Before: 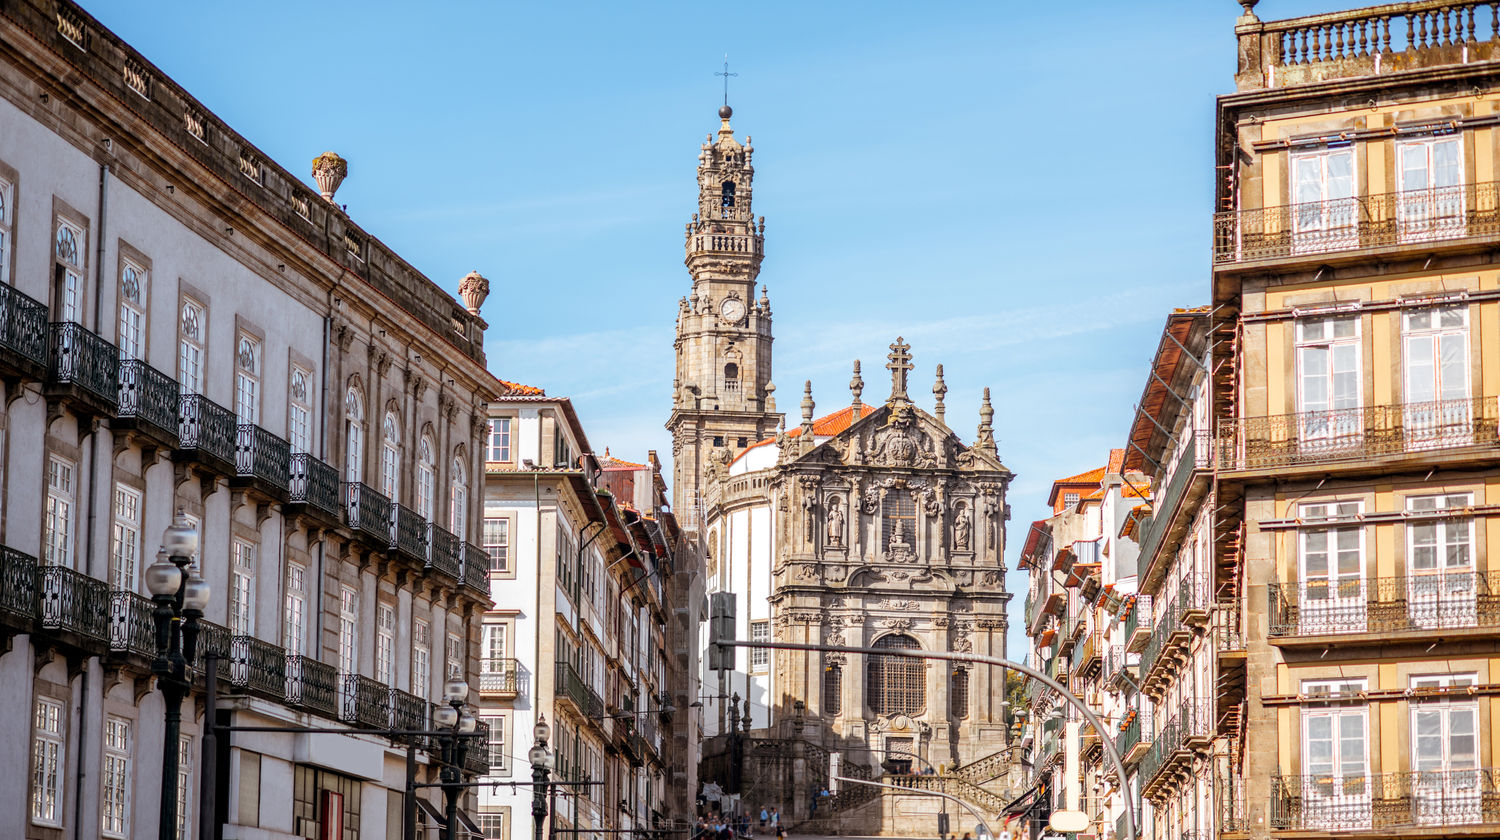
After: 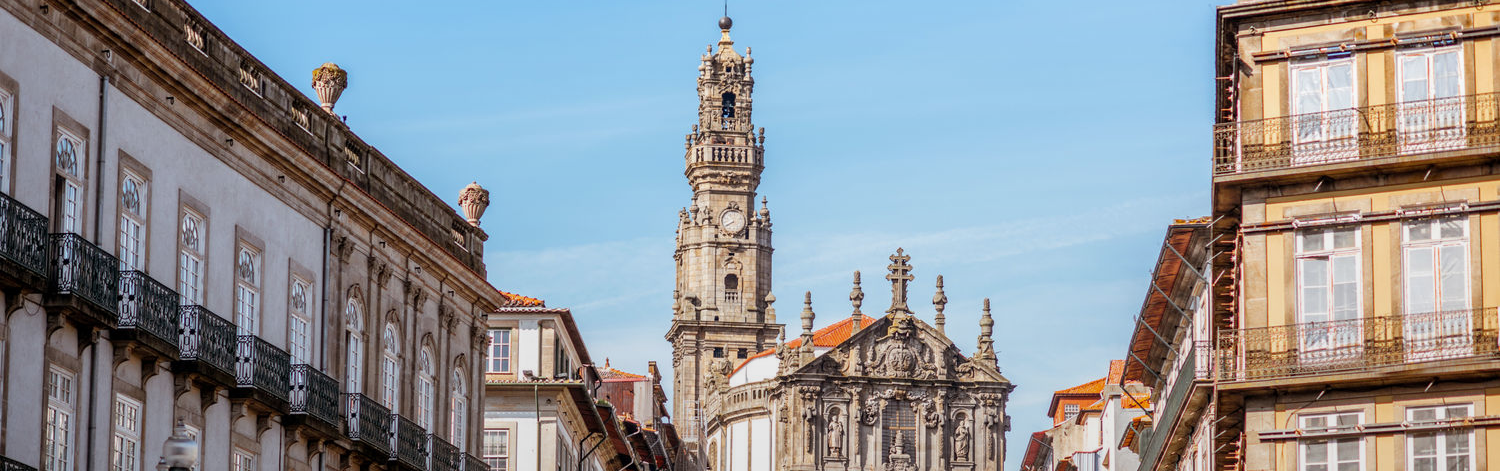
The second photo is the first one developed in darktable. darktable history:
crop and rotate: top 10.605%, bottom 33.274%
graduated density: rotation -180°, offset 27.42
